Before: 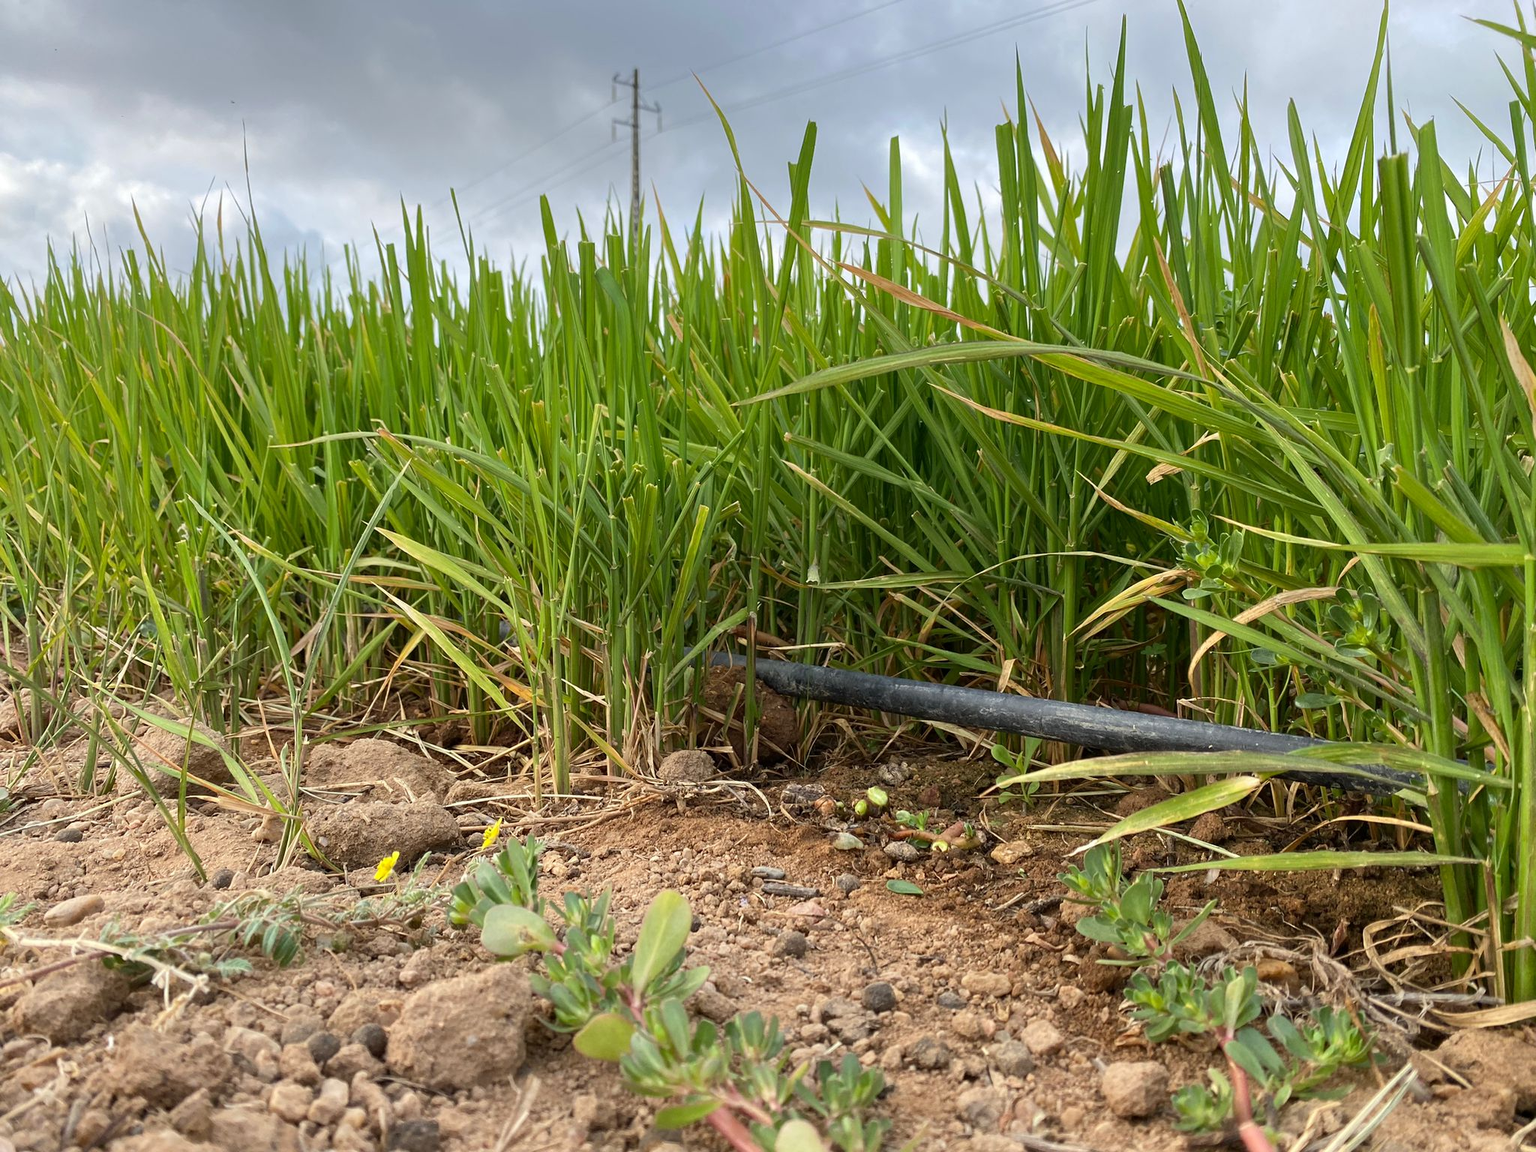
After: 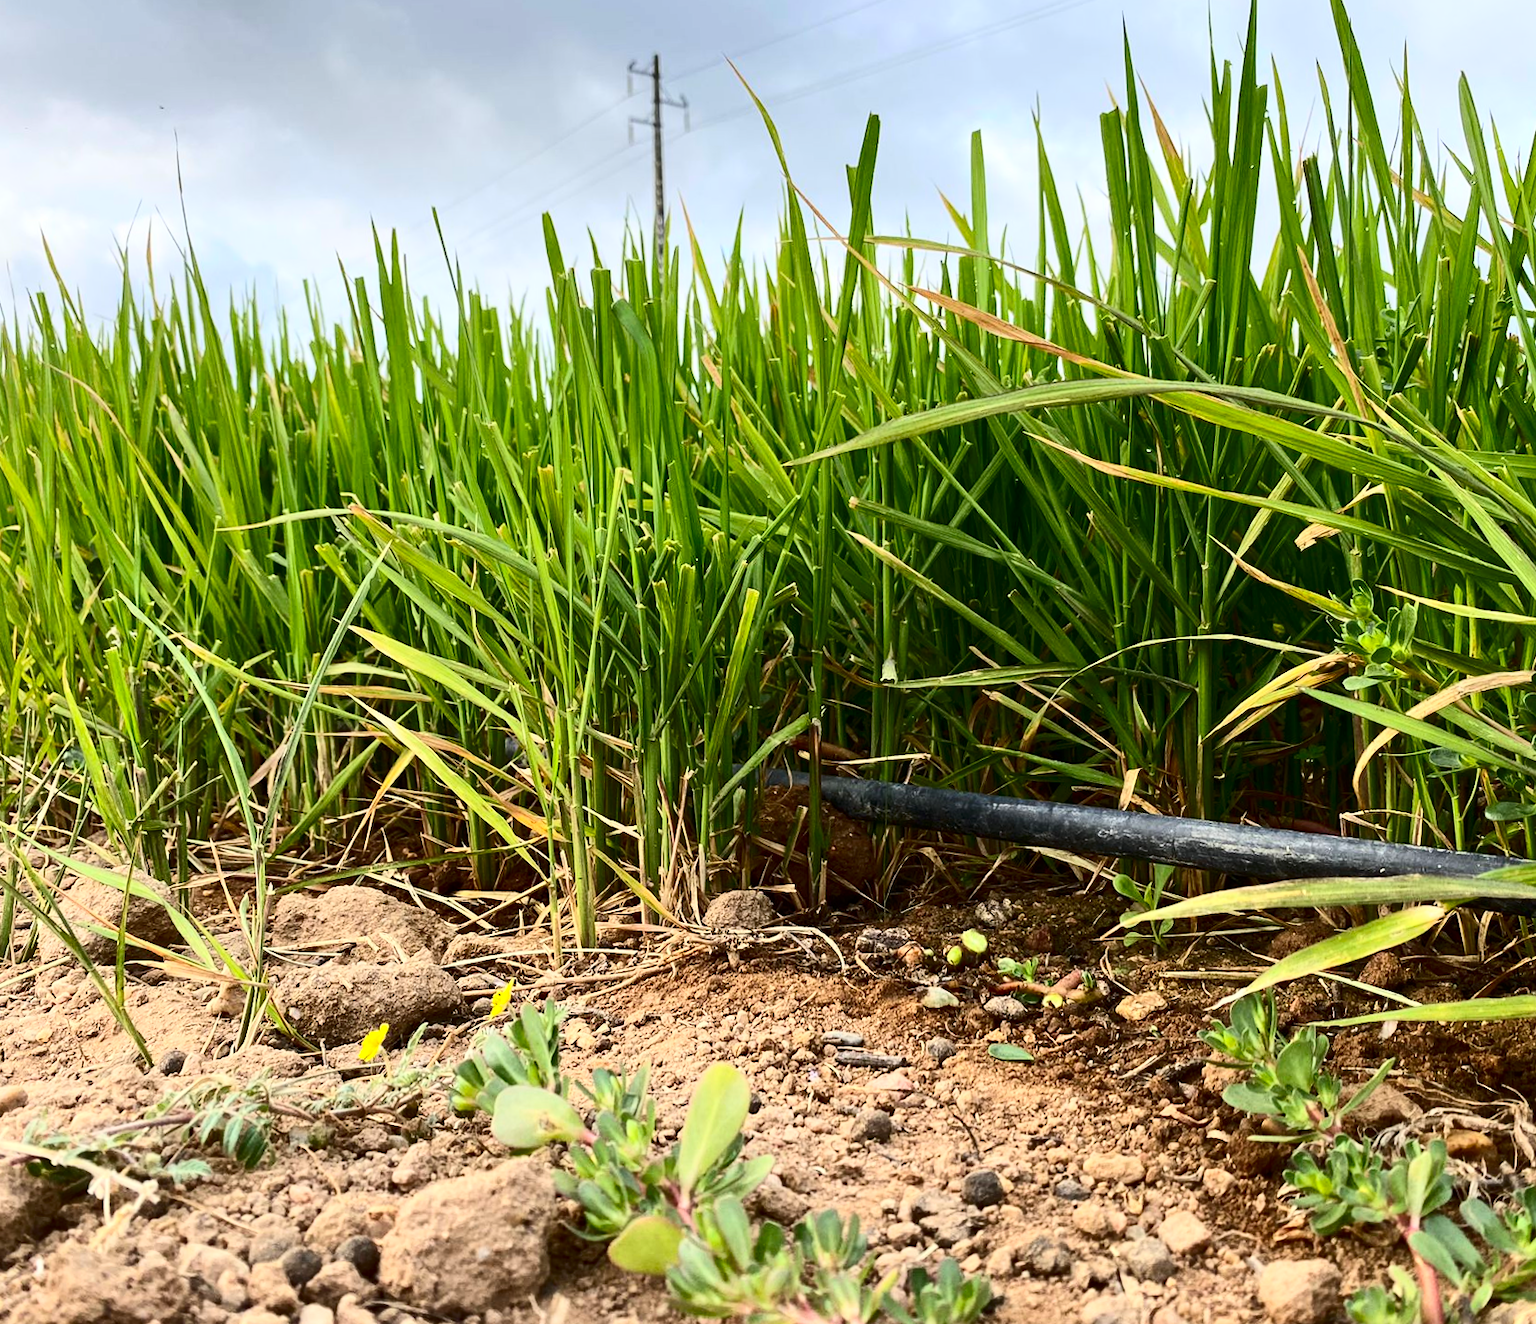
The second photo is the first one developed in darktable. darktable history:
contrast brightness saturation: contrast 0.413, brightness 0.041, saturation 0.265
crop and rotate: angle 1.39°, left 4.491%, top 0.928%, right 11.526%, bottom 2.489%
